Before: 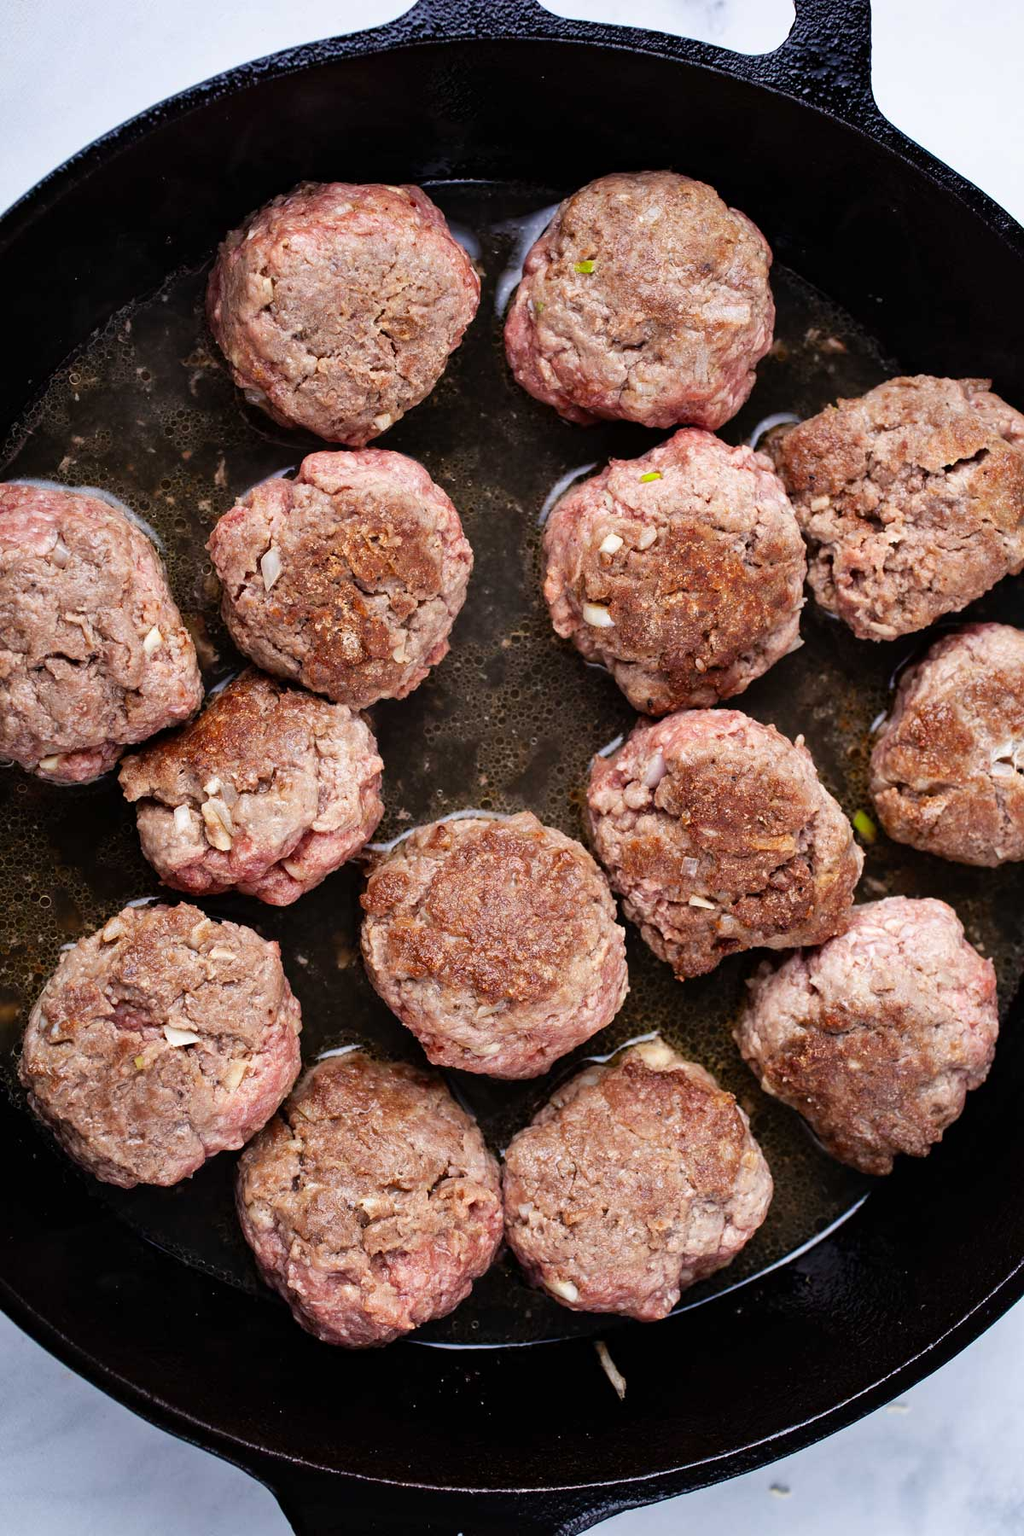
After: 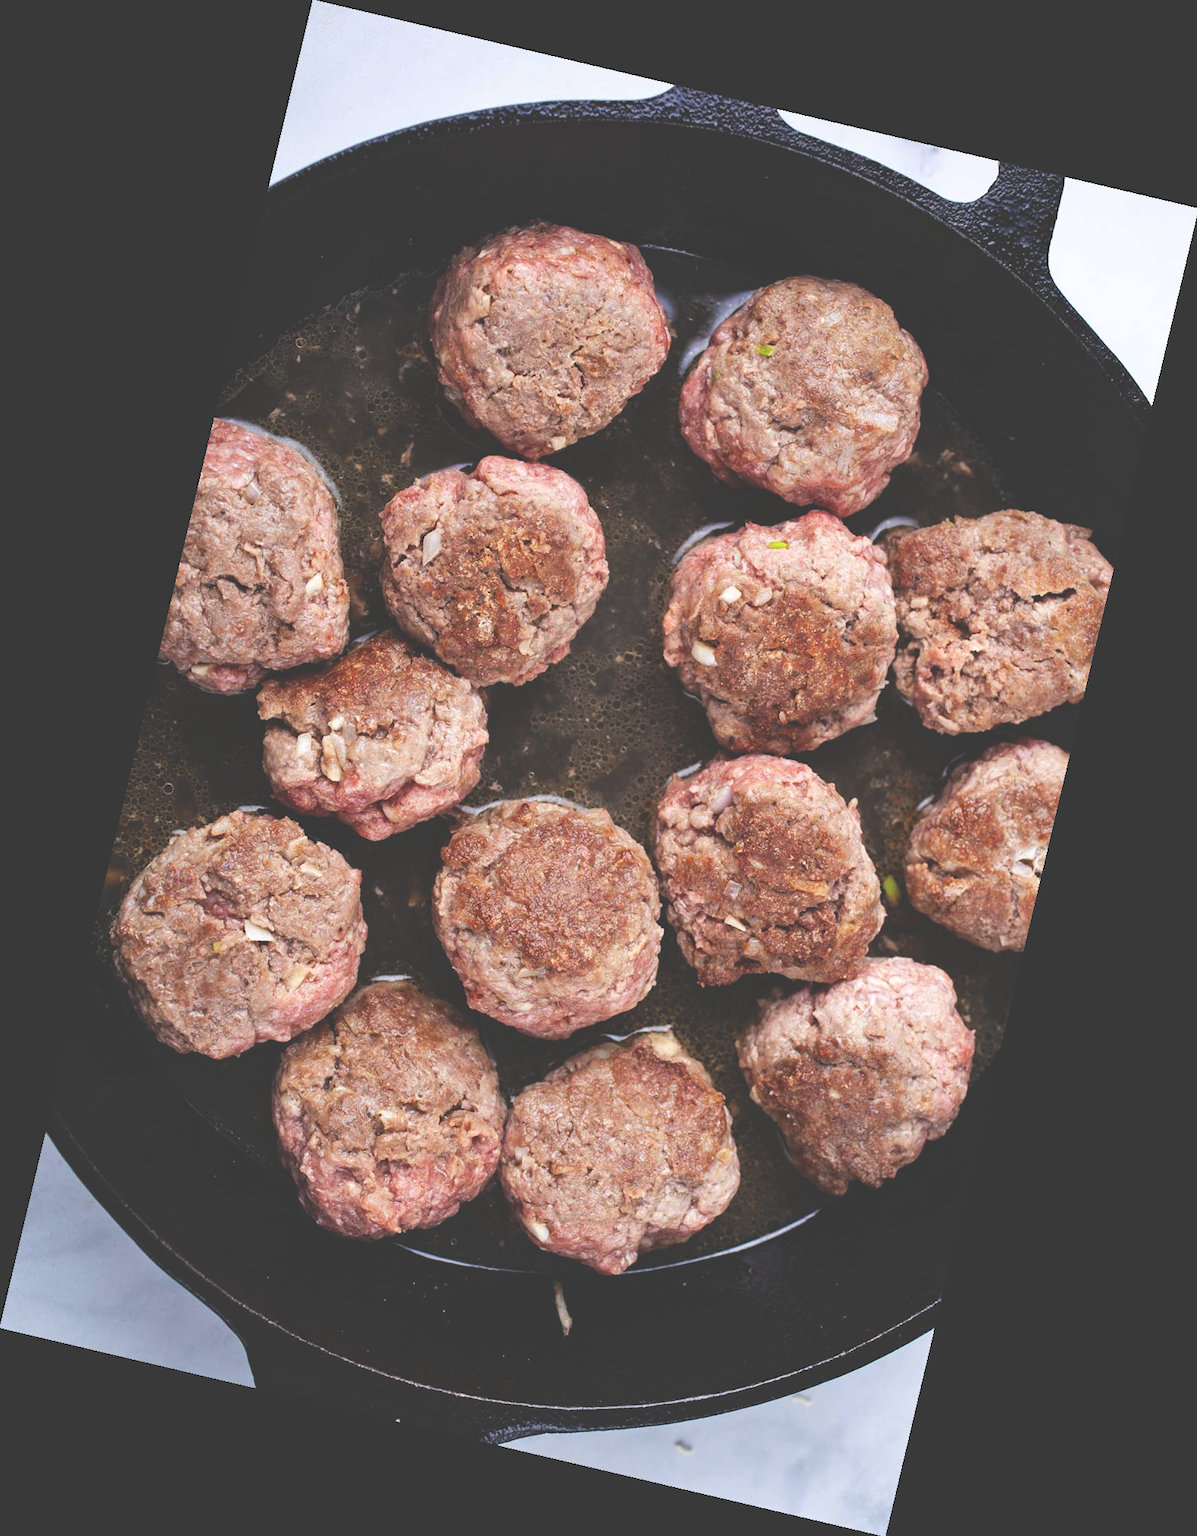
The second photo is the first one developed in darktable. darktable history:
exposure: black level correction -0.041, exposure 0.064 EV, compensate highlight preservation false
rotate and perspective: rotation 13.27°, automatic cropping off
